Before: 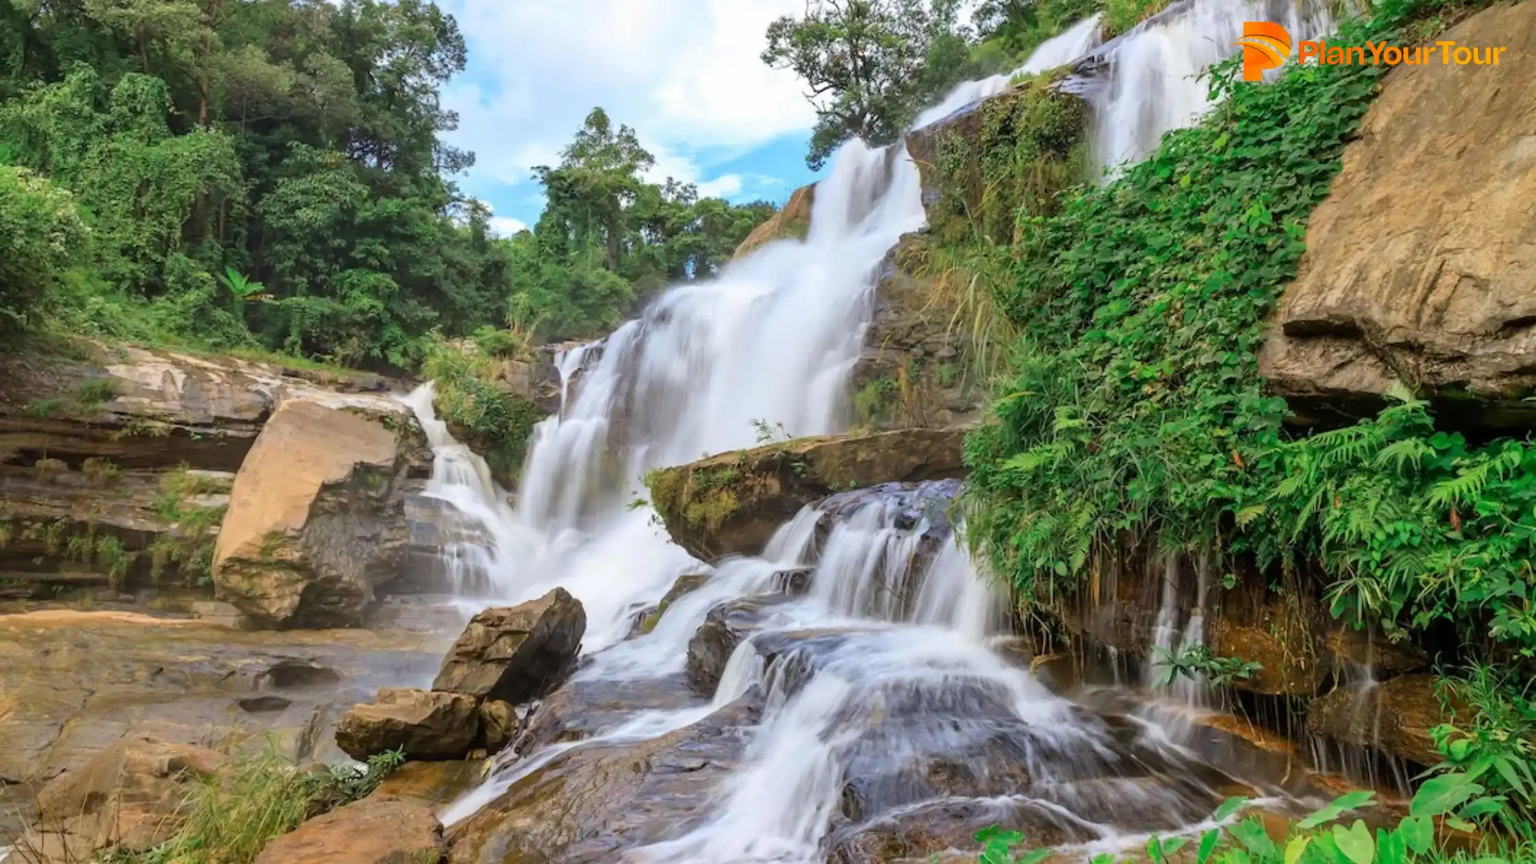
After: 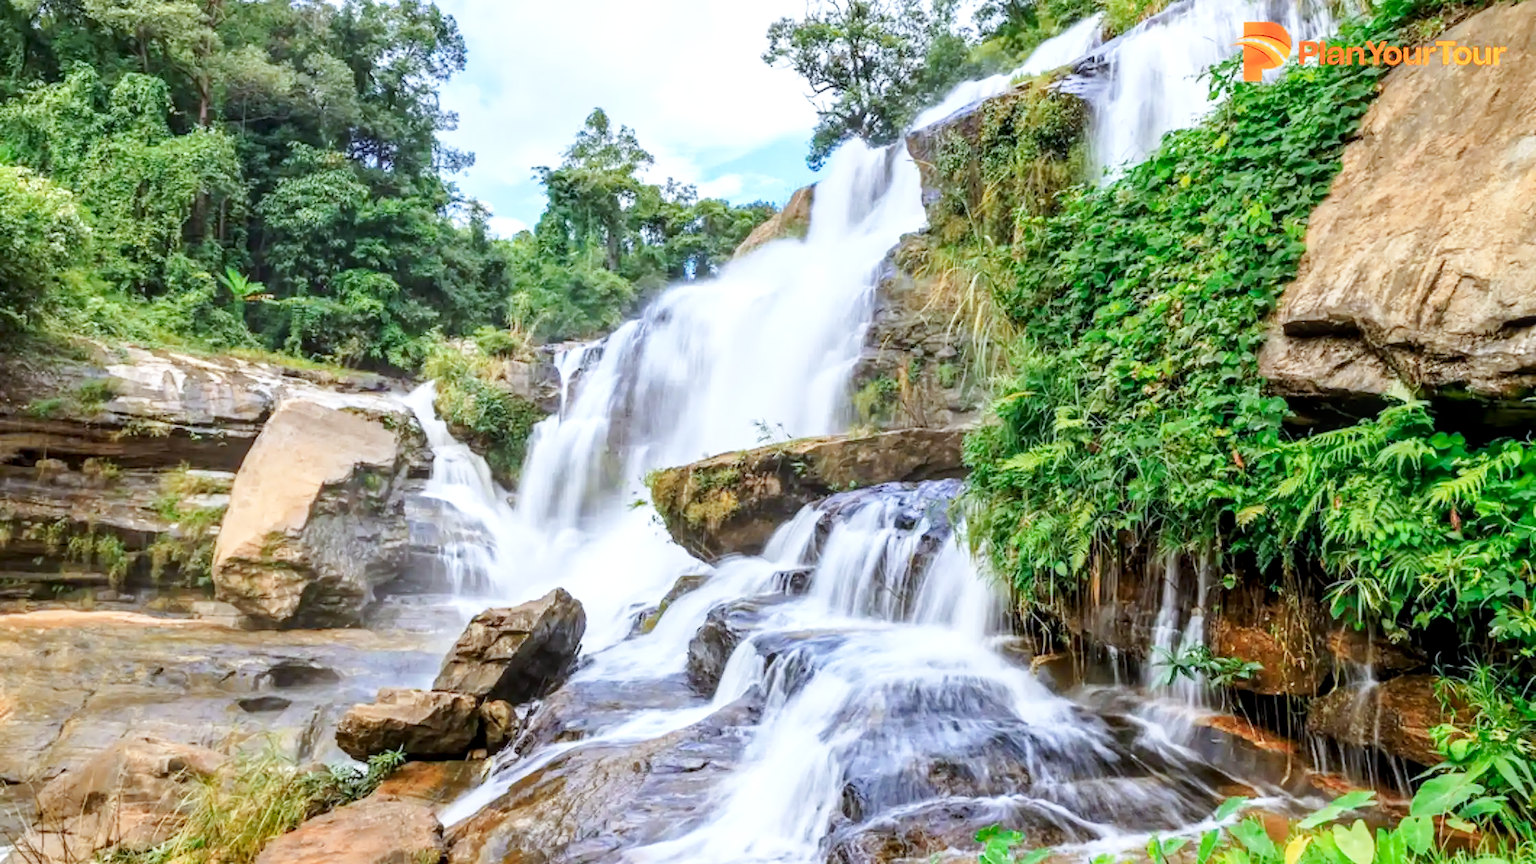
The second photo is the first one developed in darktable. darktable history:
base curve: curves: ch0 [(0, 0) (0.005, 0.002) (0.15, 0.3) (0.4, 0.7) (0.75, 0.95) (1, 1)], preserve colors none
color zones: curves: ch1 [(0, 0.469) (0.072, 0.457) (0.243, 0.494) (0.429, 0.5) (0.571, 0.5) (0.714, 0.5) (0.857, 0.5) (1, 0.469)]; ch2 [(0, 0.499) (0.143, 0.467) (0.242, 0.436) (0.429, 0.493) (0.571, 0.5) (0.714, 0.5) (0.857, 0.5) (1, 0.499)]
white balance: red 0.931, blue 1.11
local contrast: on, module defaults
